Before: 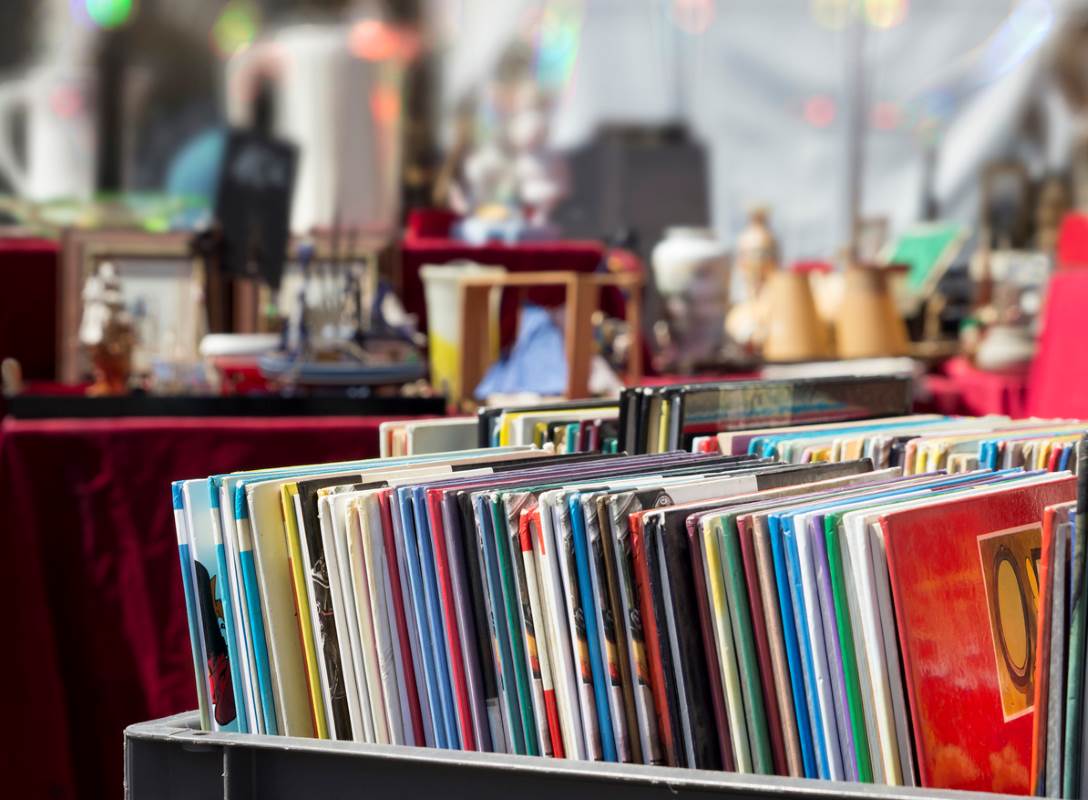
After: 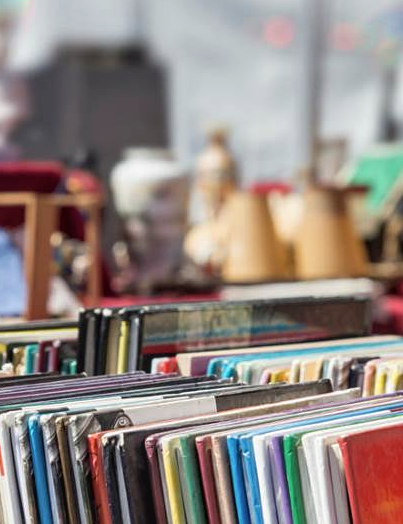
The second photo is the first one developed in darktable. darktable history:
contrast equalizer: y [[0.511, 0.558, 0.631, 0.632, 0.559, 0.512], [0.5 ×6], [0.5 ×6], [0 ×6], [0 ×6]], mix 0.132
crop and rotate: left 49.736%, top 10.089%, right 13.206%, bottom 24.295%
local contrast: on, module defaults
sharpen: amount 0.216
contrast brightness saturation: contrast -0.097, saturation -0.088
